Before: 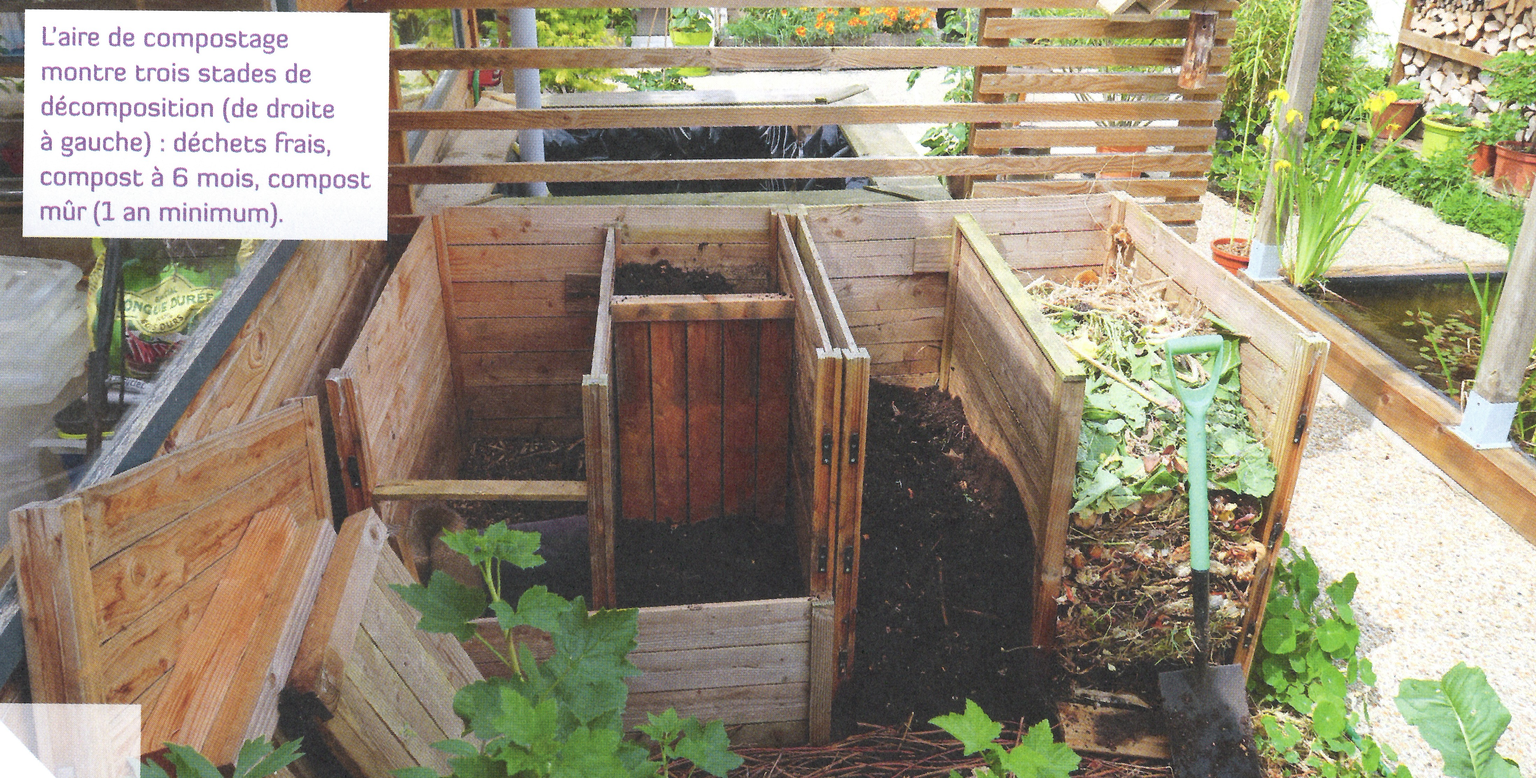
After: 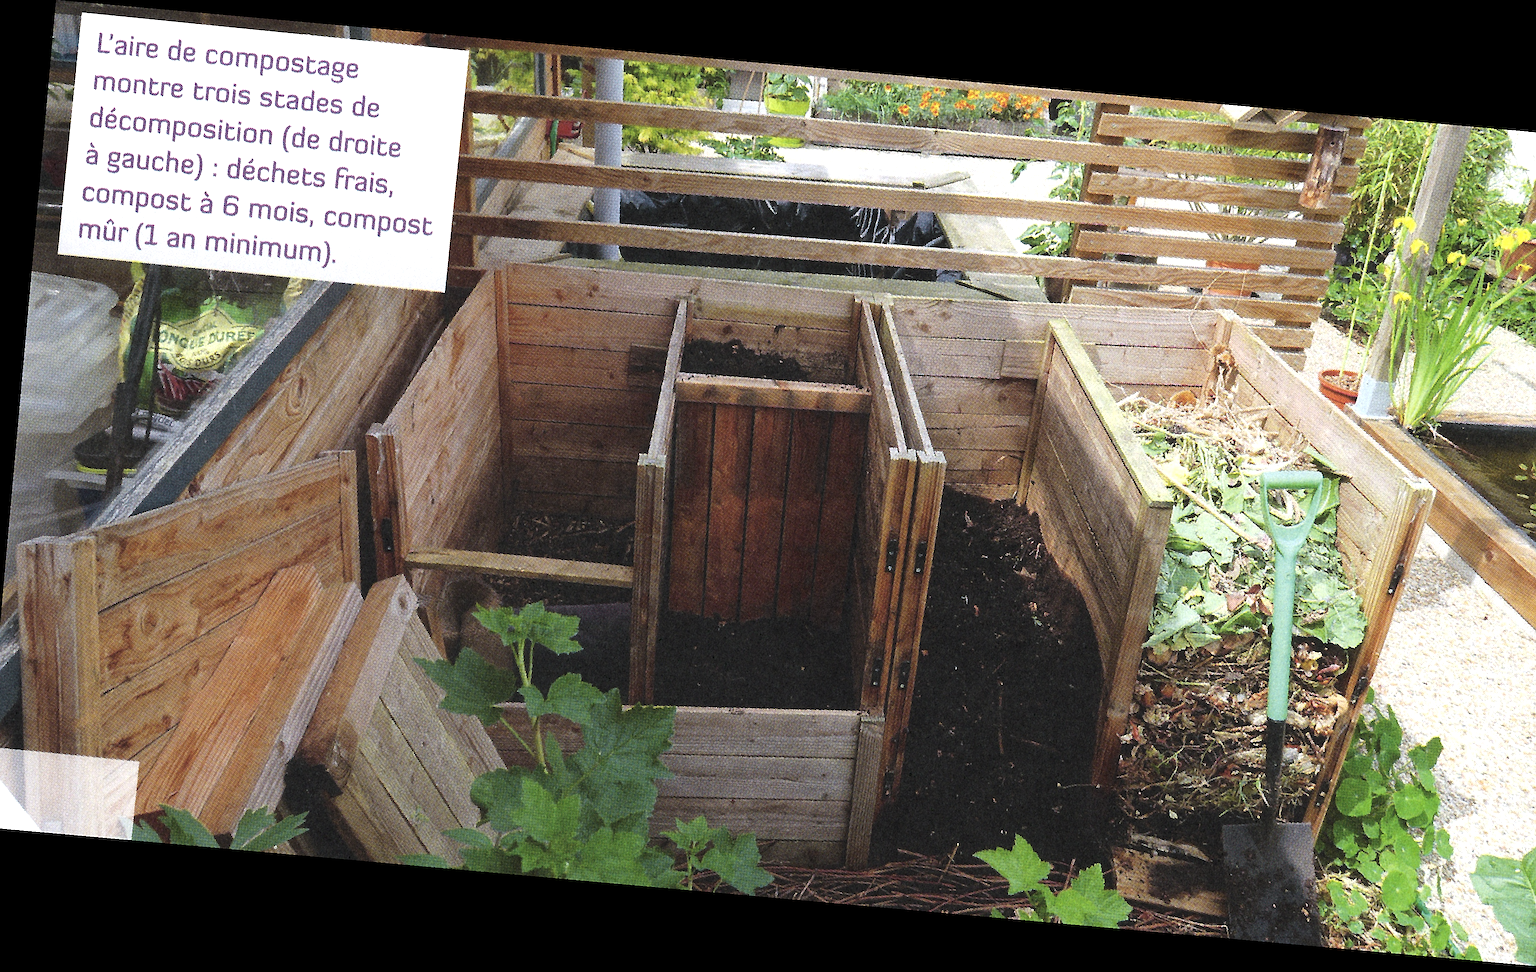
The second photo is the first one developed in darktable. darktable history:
levels: levels [0.029, 0.545, 0.971]
sharpen: on, module defaults
rotate and perspective: rotation 5.12°, automatic cropping off
crop and rotate: left 1.088%, right 8.807%
